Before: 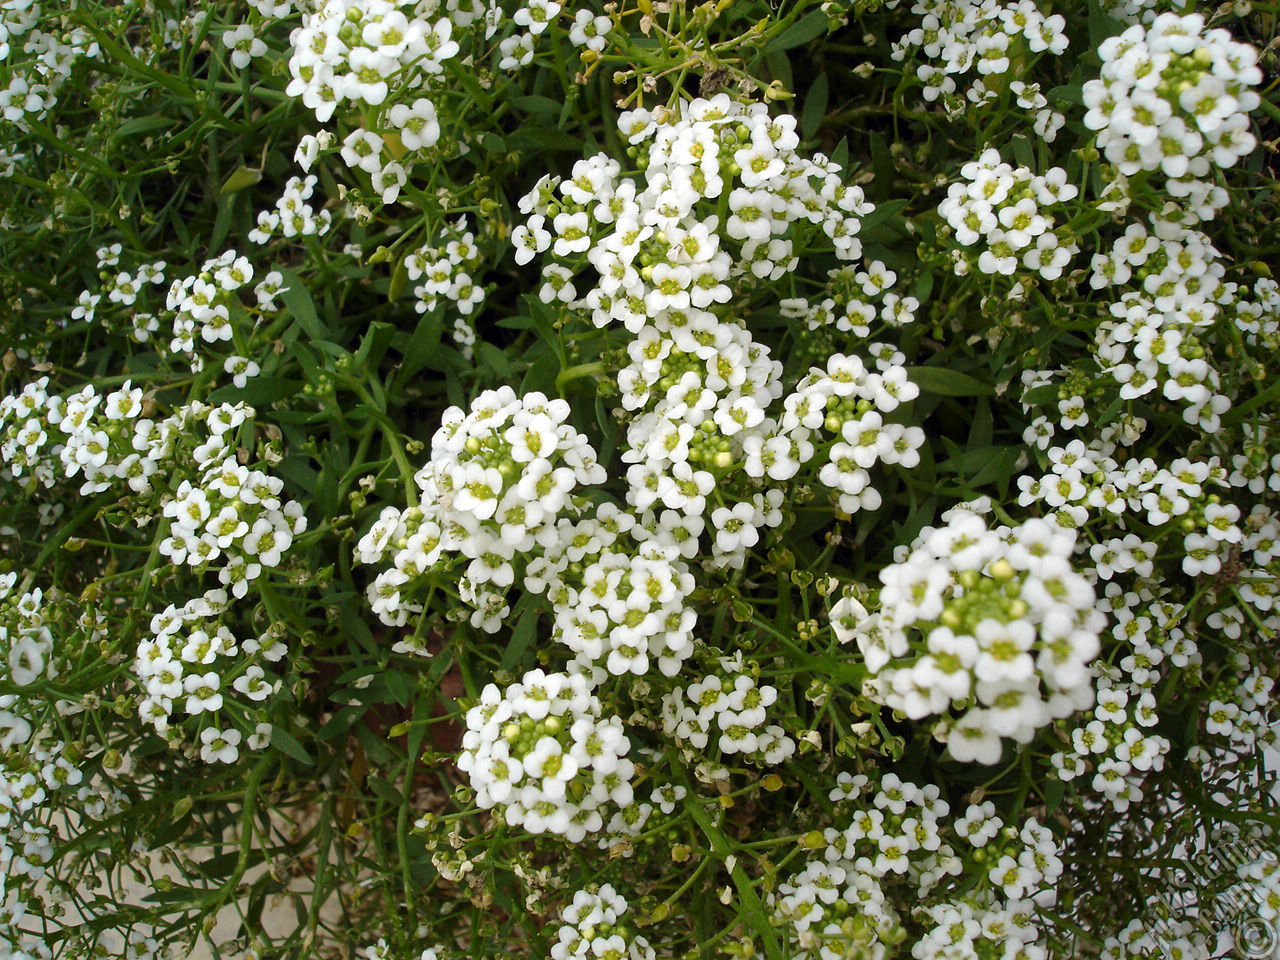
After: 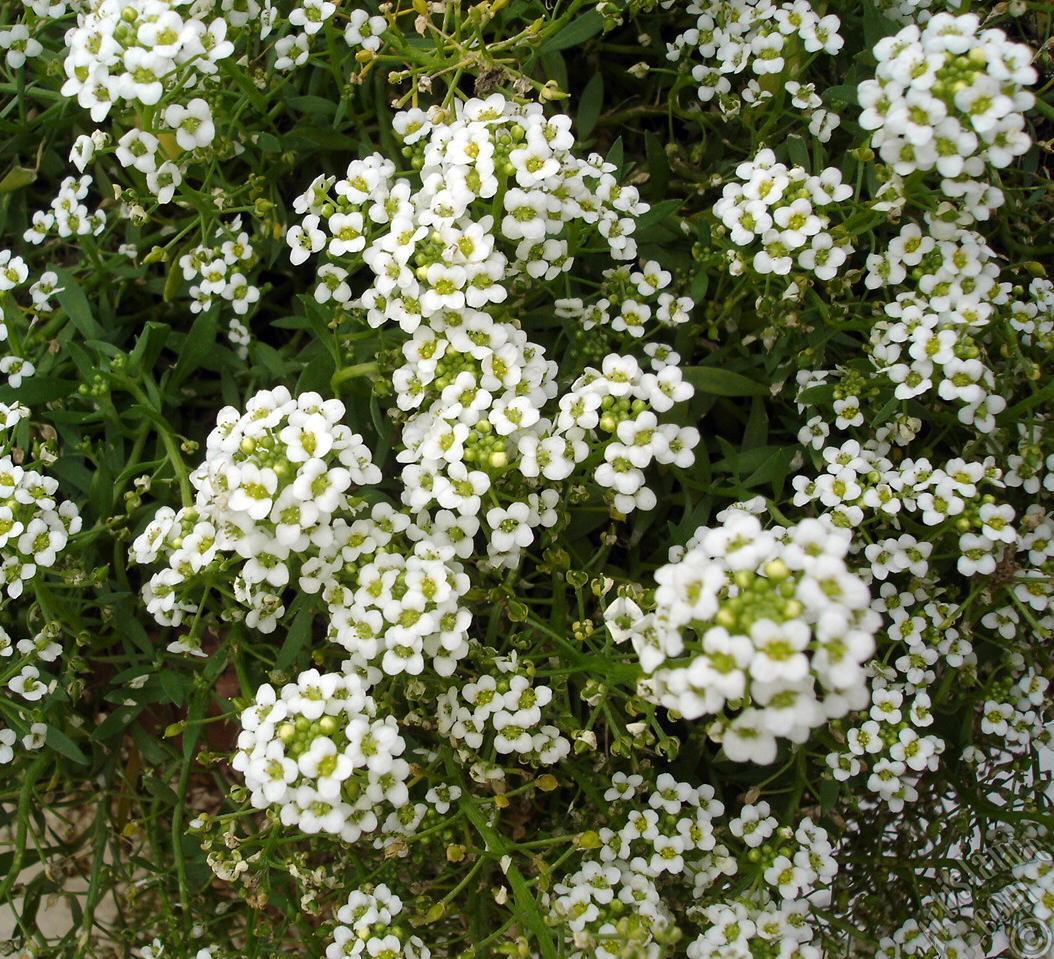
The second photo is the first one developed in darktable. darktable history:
crop: left 17.582%, bottom 0.031%
tone curve: curves: ch0 [(0, 0) (0.003, 0.003) (0.011, 0.011) (0.025, 0.025) (0.044, 0.044) (0.069, 0.068) (0.1, 0.098) (0.136, 0.134) (0.177, 0.175) (0.224, 0.221) (0.277, 0.273) (0.335, 0.331) (0.399, 0.394) (0.468, 0.462) (0.543, 0.543) (0.623, 0.623) (0.709, 0.709) (0.801, 0.801) (0.898, 0.898) (1, 1)], preserve colors none
